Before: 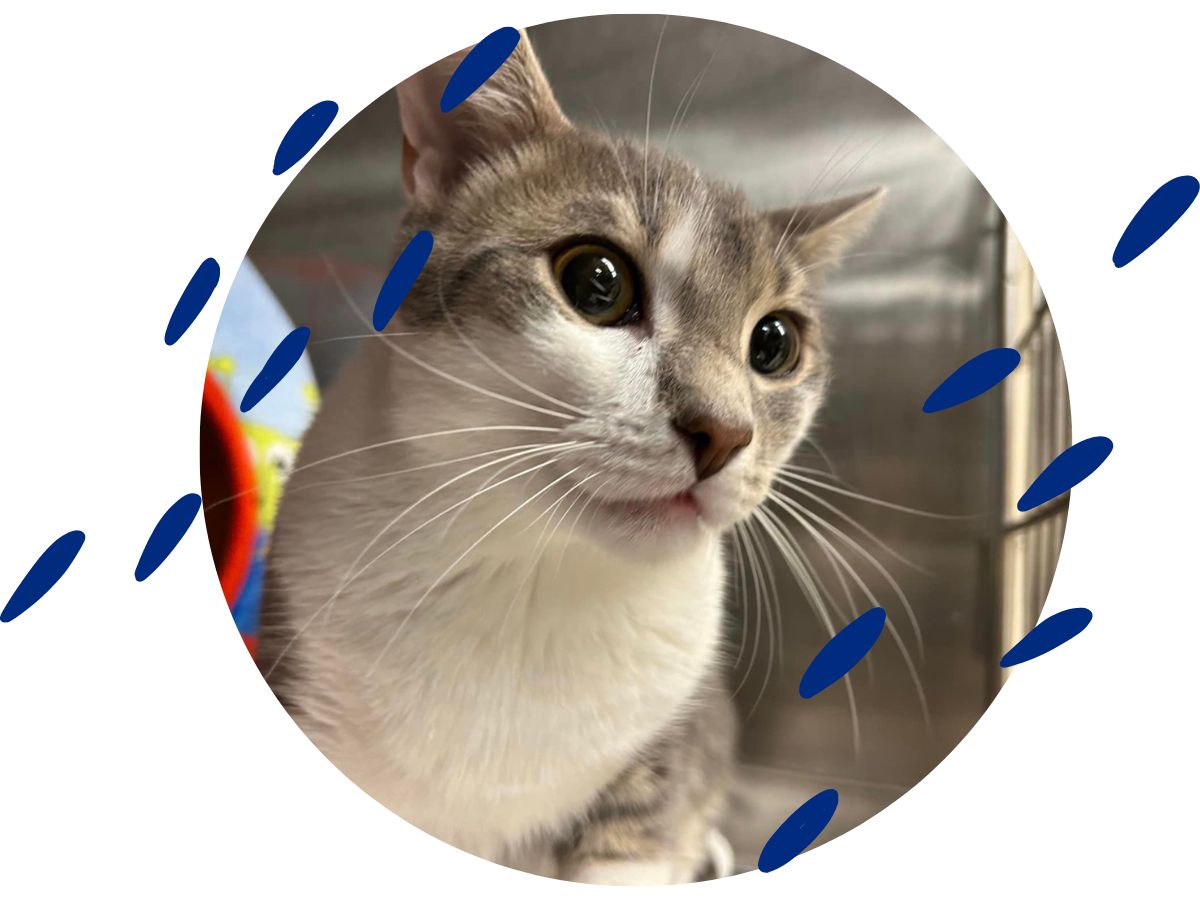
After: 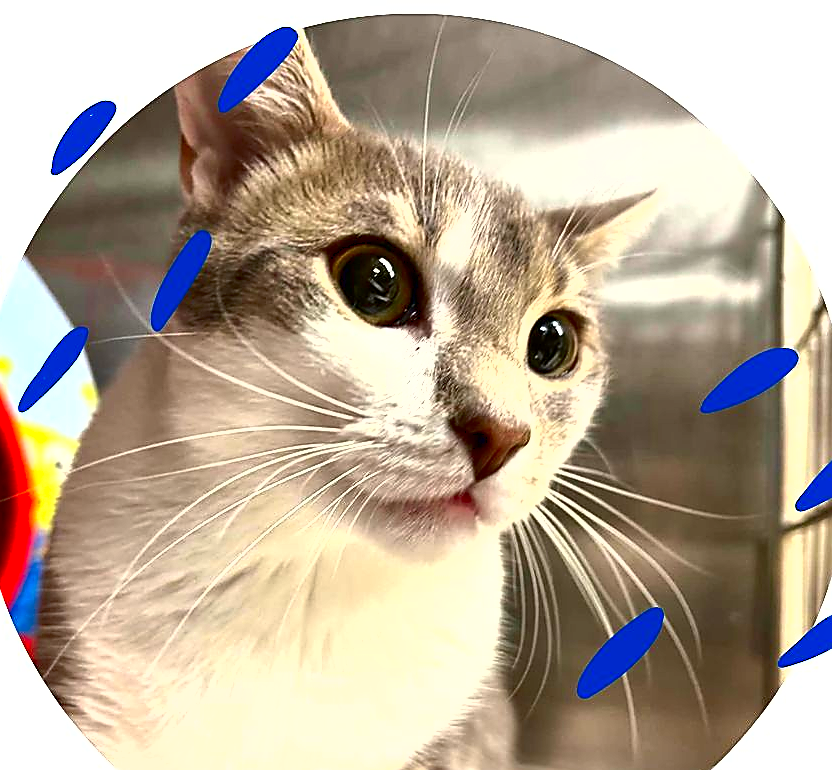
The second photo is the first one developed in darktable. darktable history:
sharpen: radius 1.385, amount 1.255, threshold 0.703
exposure: black level correction 0, exposure 1.2 EV, compensate highlight preservation false
contrast brightness saturation: contrast 0.225, brightness -0.185, saturation 0.238
crop: left 18.501%, right 12.098%, bottom 14.364%
shadows and highlights: highlights color adjustment 0.443%
